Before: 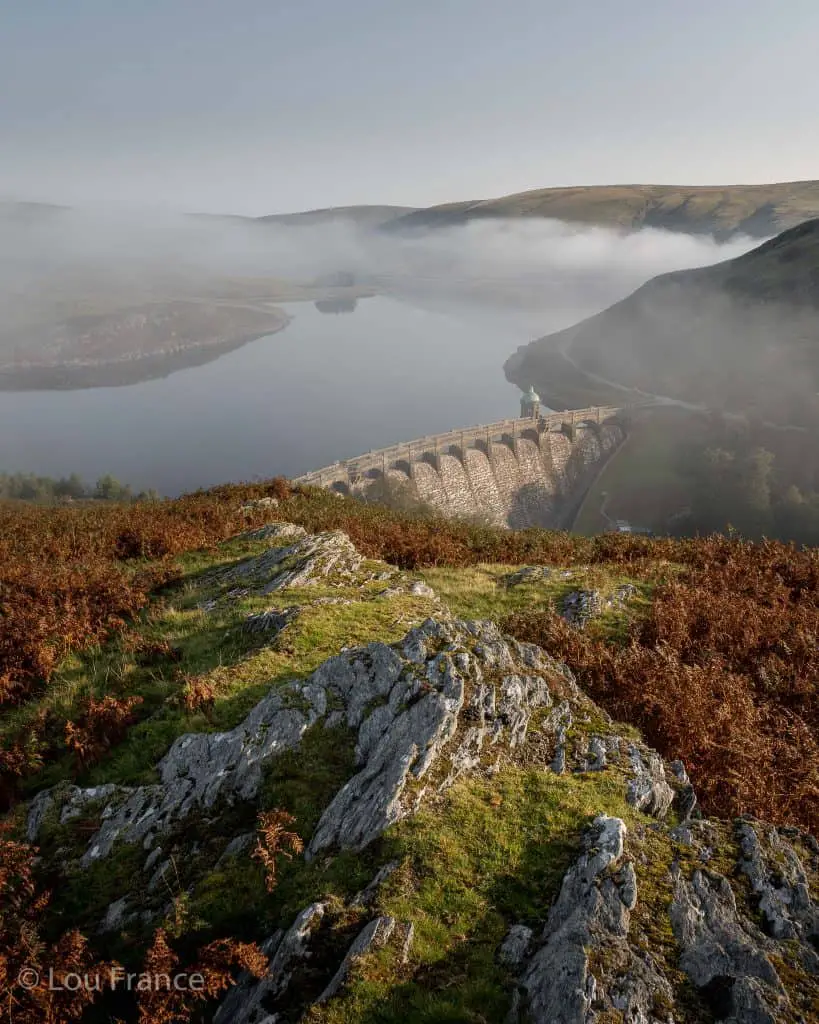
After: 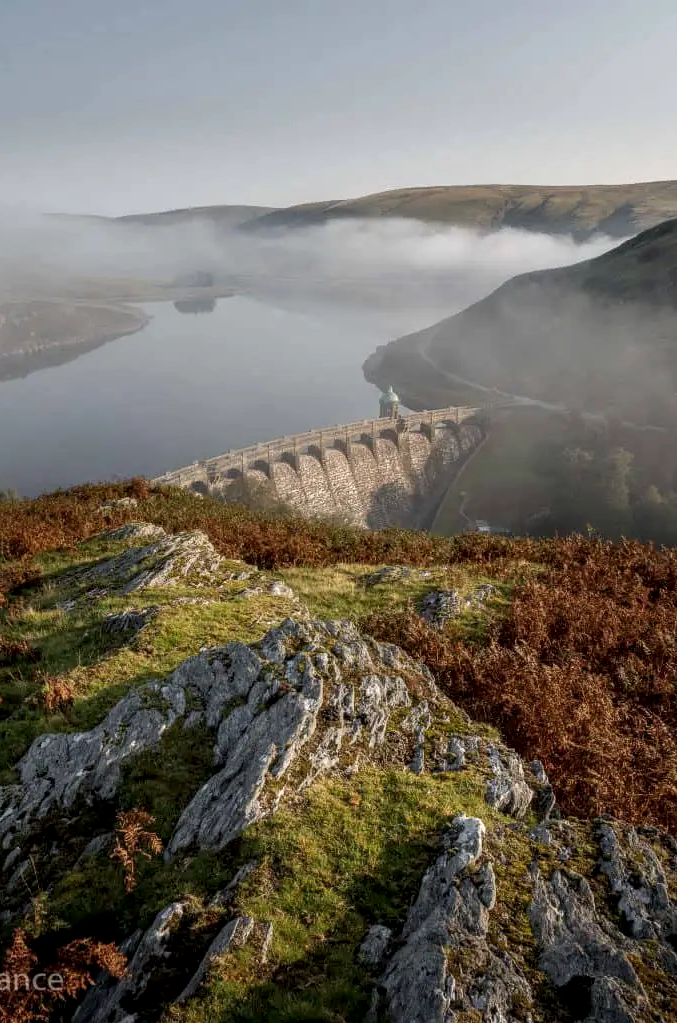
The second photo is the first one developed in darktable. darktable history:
crop: left 17.248%, bottom 0.037%
local contrast: on, module defaults
